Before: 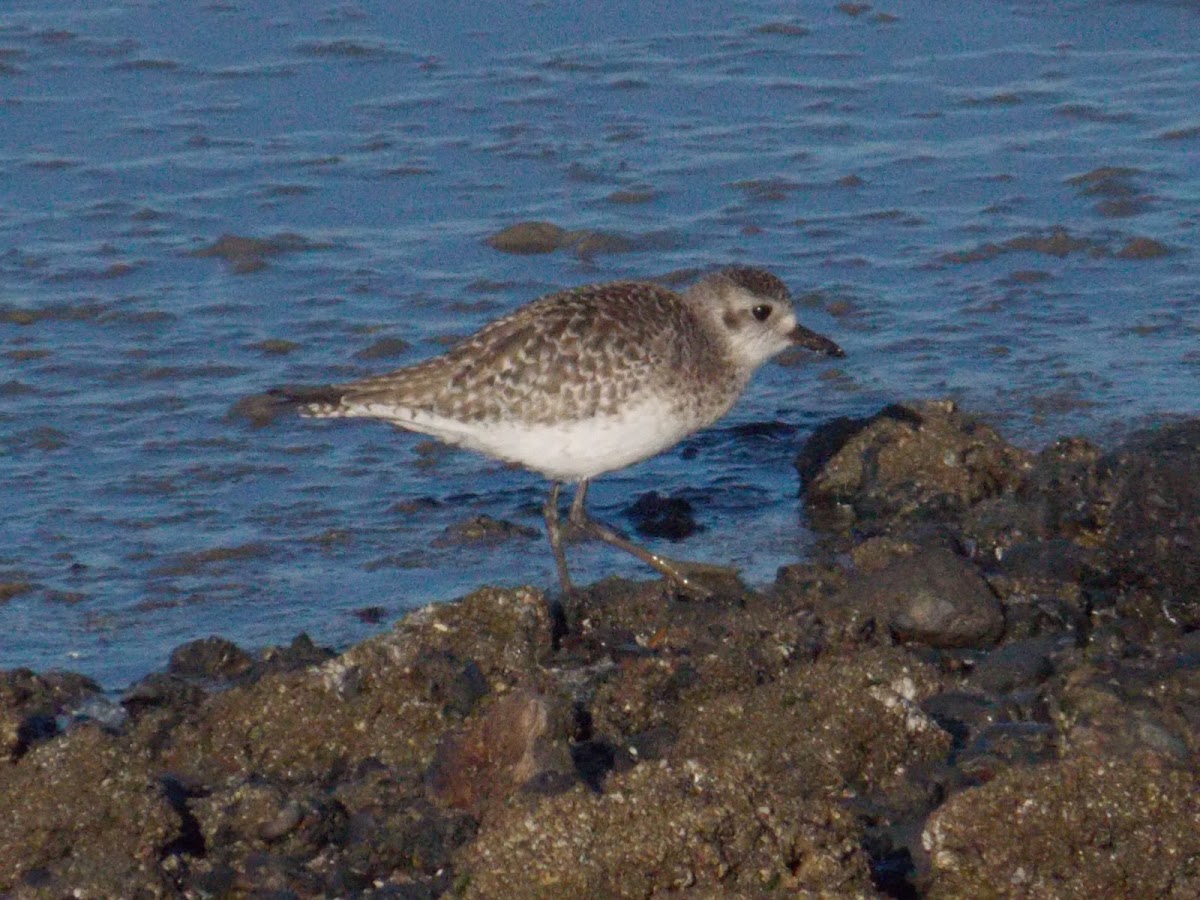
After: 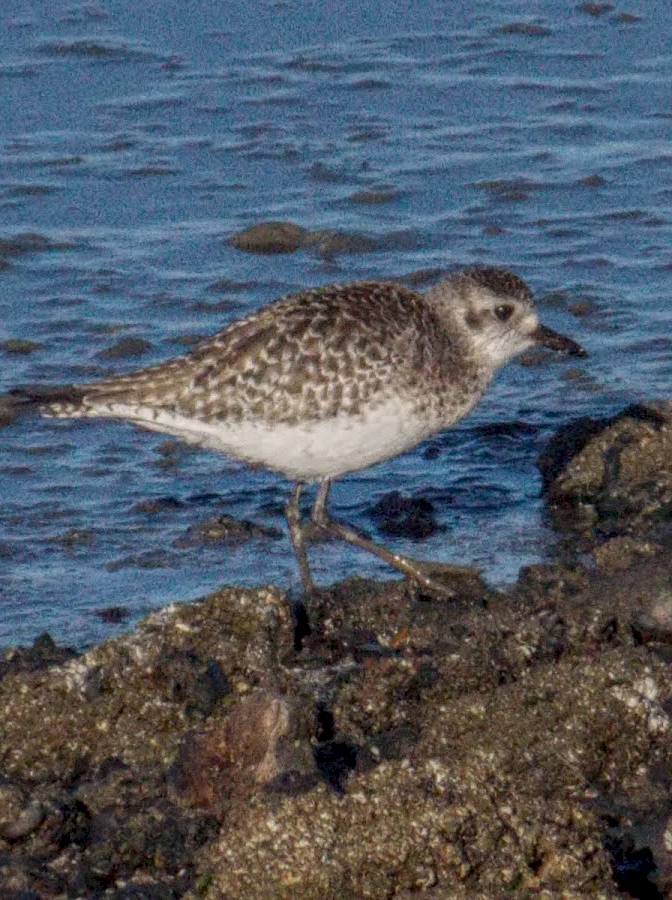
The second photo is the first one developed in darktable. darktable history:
crop: left 21.561%, right 22.372%
local contrast: highlights 0%, shadows 5%, detail 200%, midtone range 0.251
